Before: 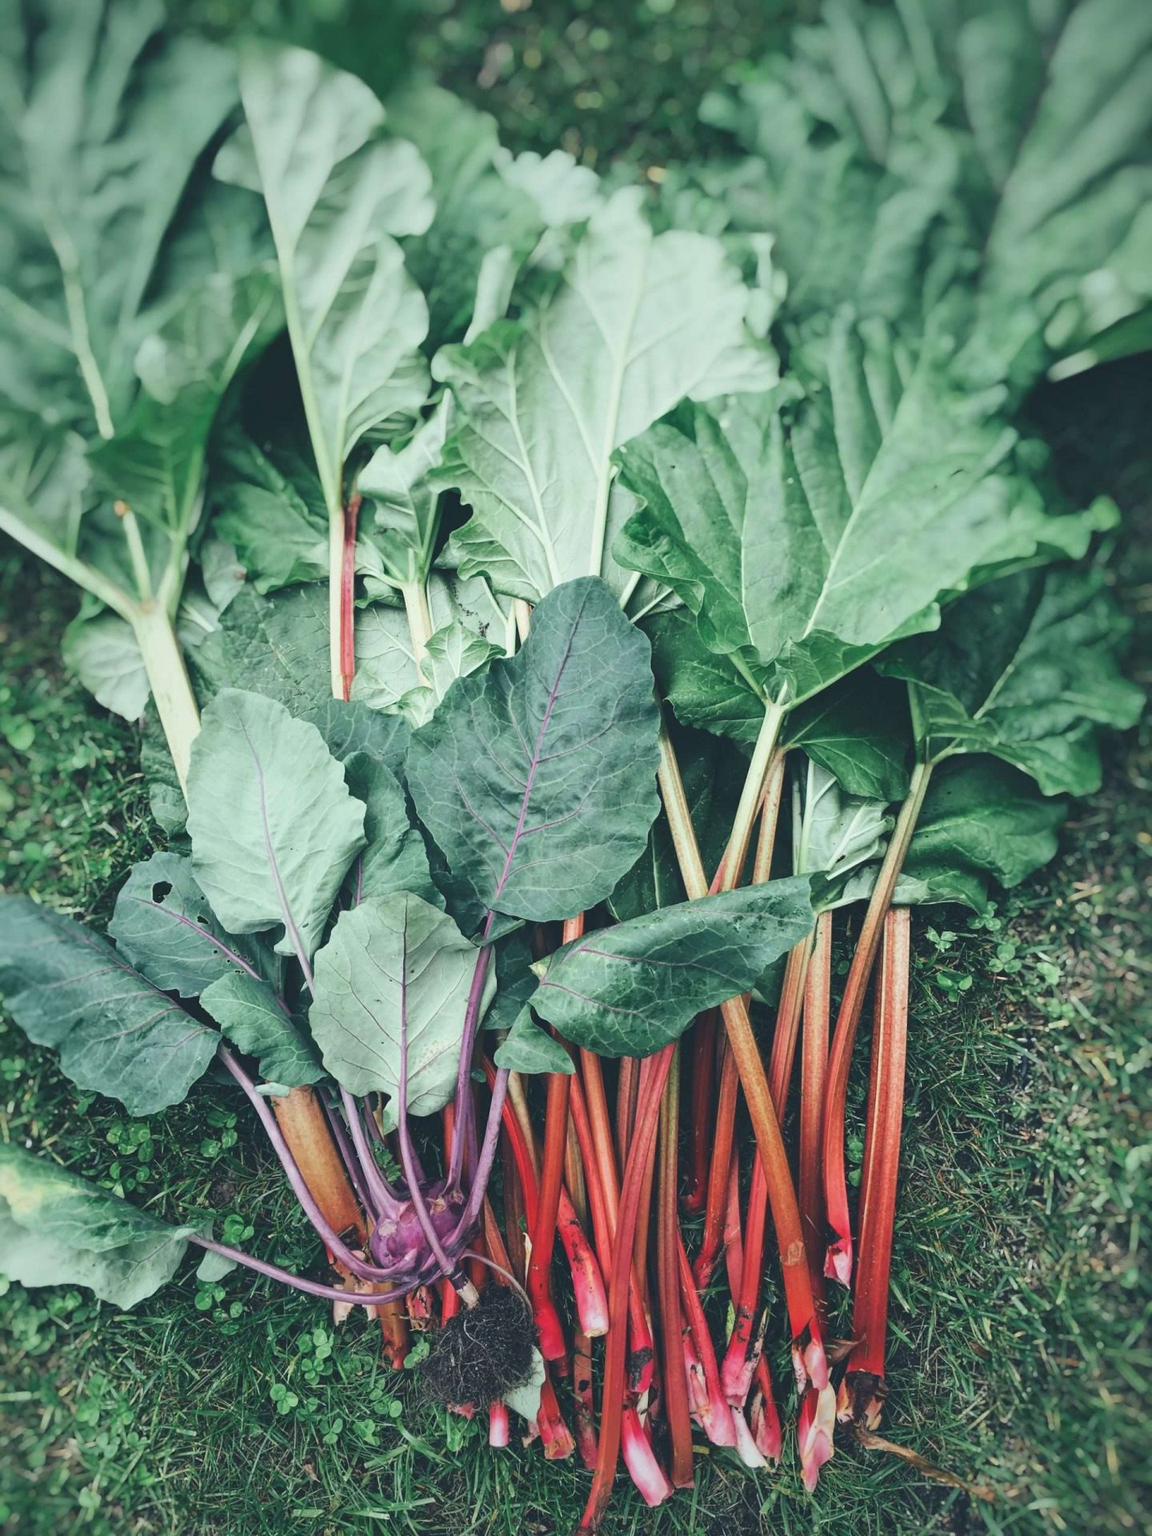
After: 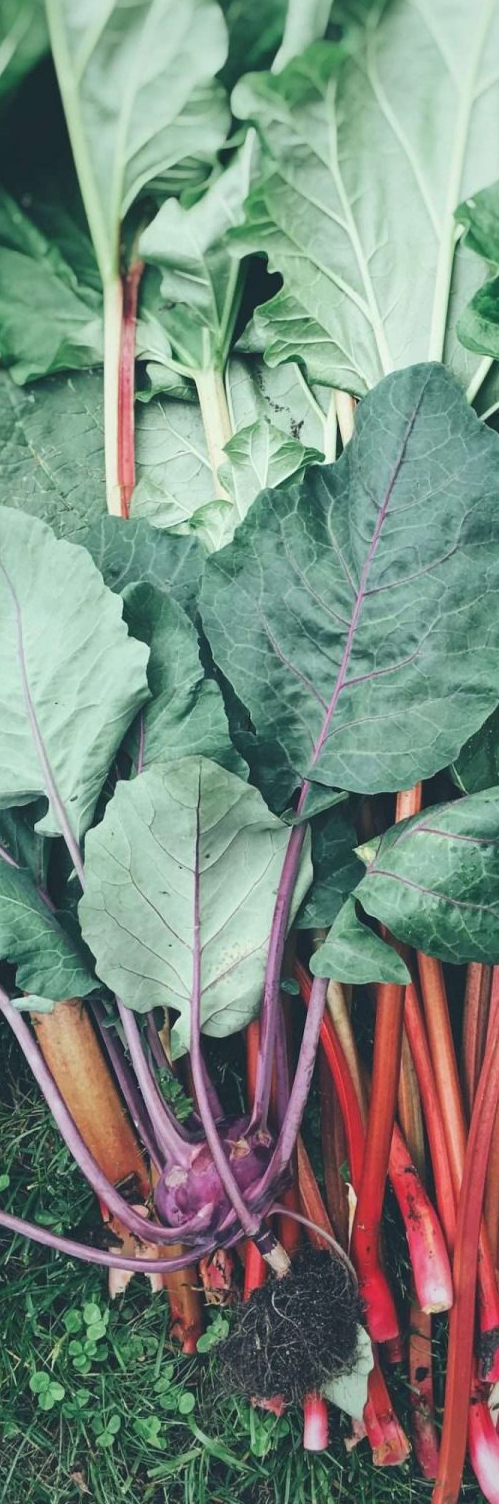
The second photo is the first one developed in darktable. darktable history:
crop and rotate: left 21.453%, top 18.664%, right 43.871%, bottom 2.974%
